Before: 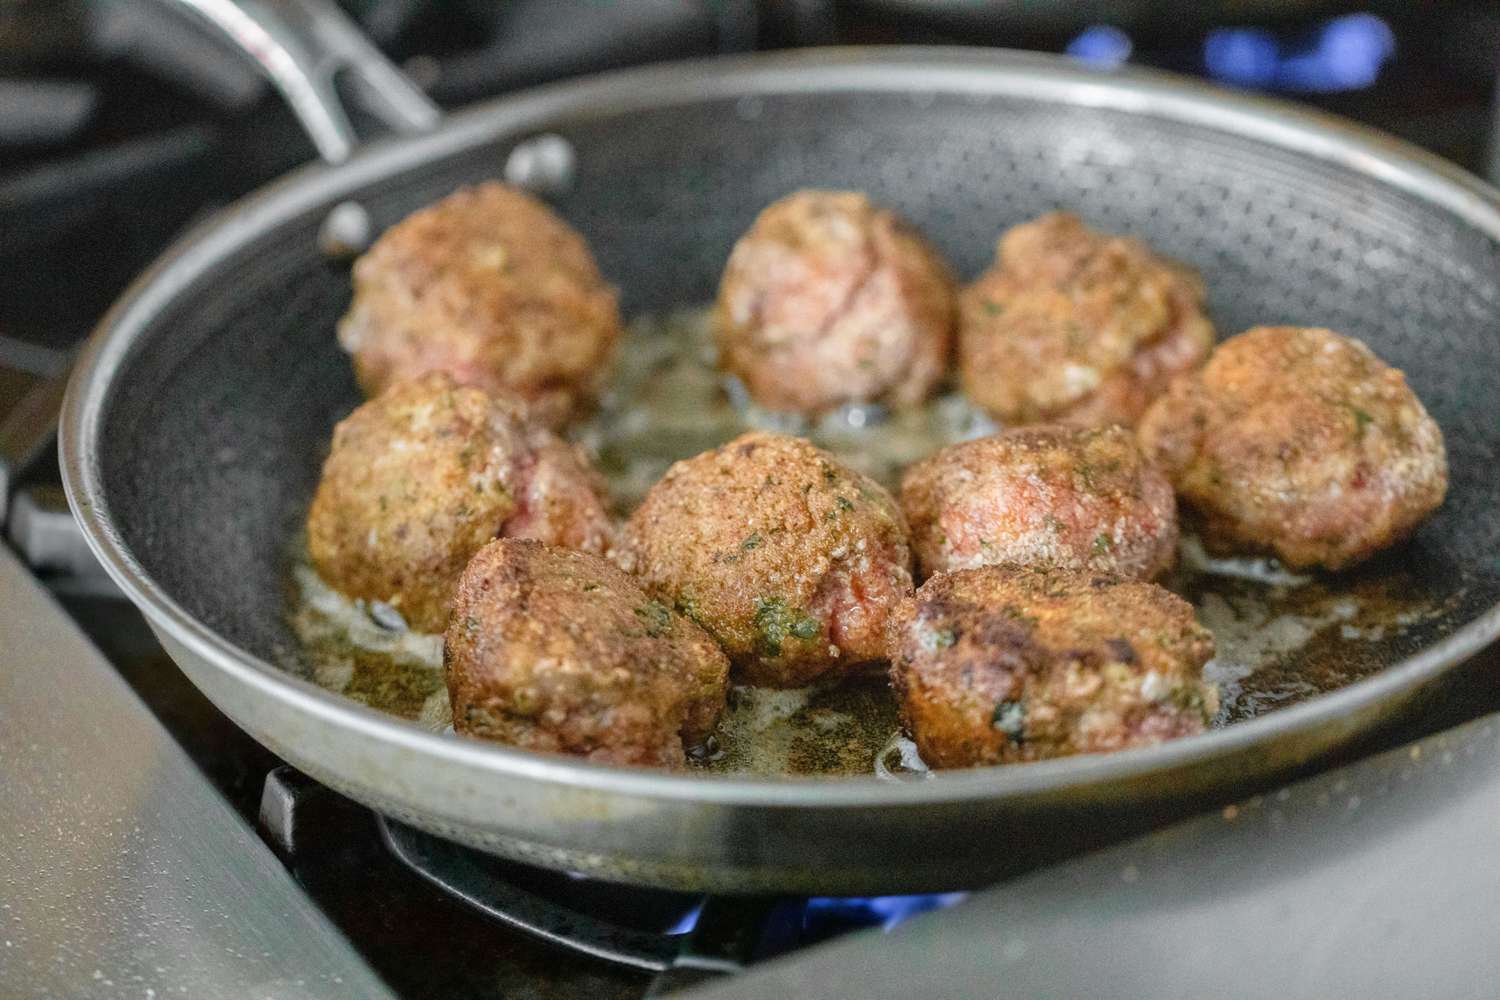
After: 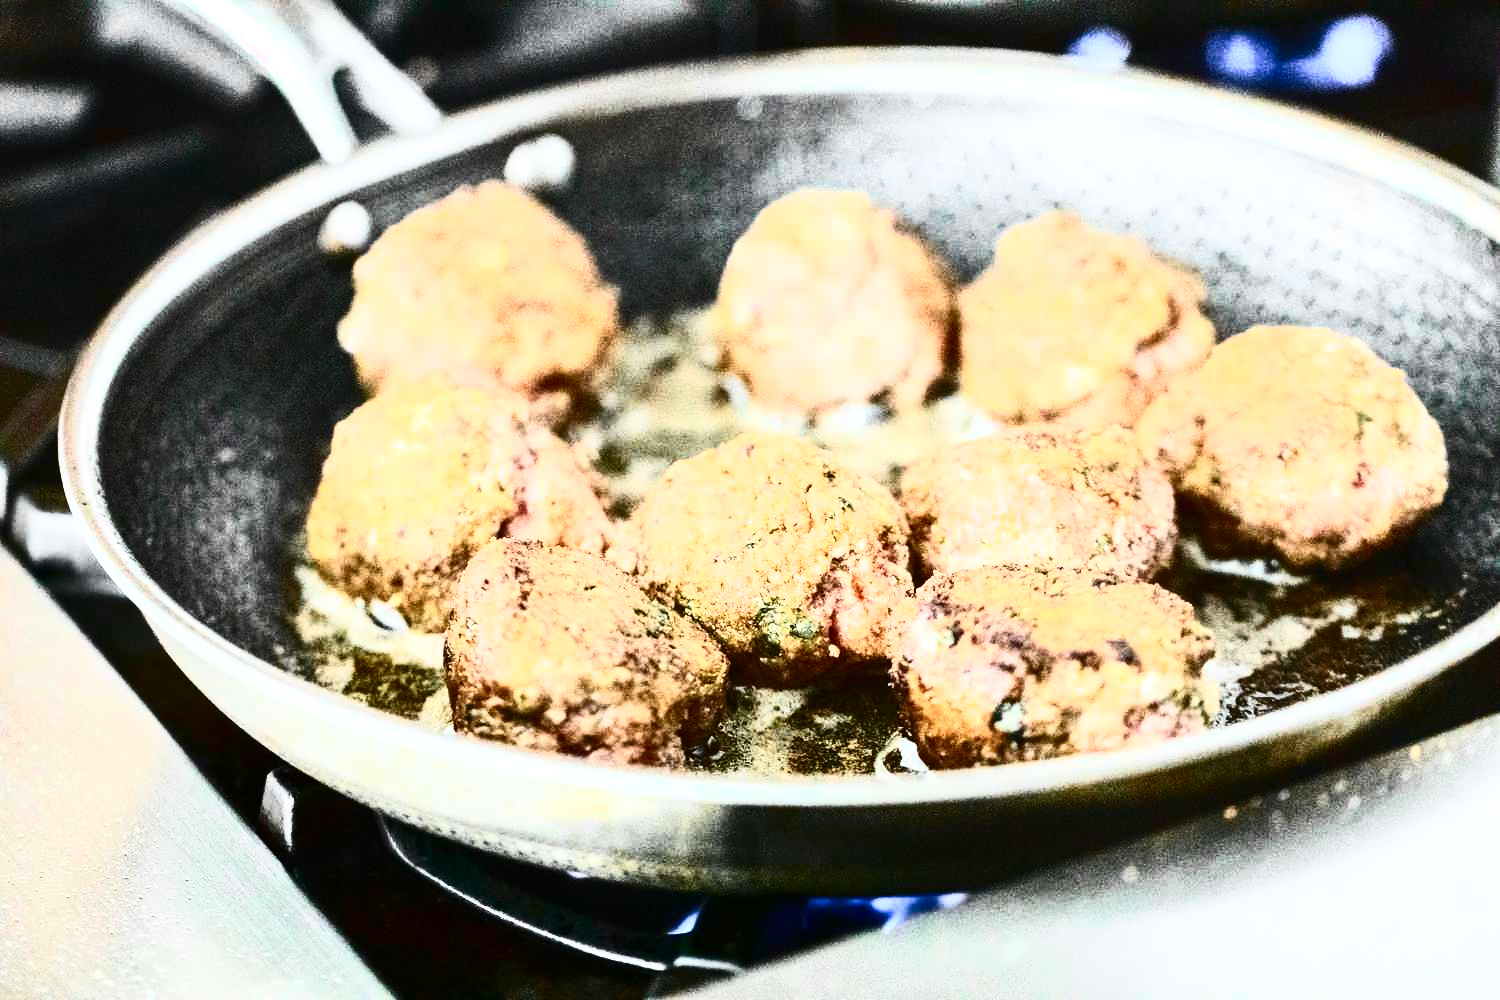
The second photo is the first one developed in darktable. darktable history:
contrast brightness saturation: contrast 0.93, brightness 0.2
exposure: exposure 0.77 EV, compensate highlight preservation false
